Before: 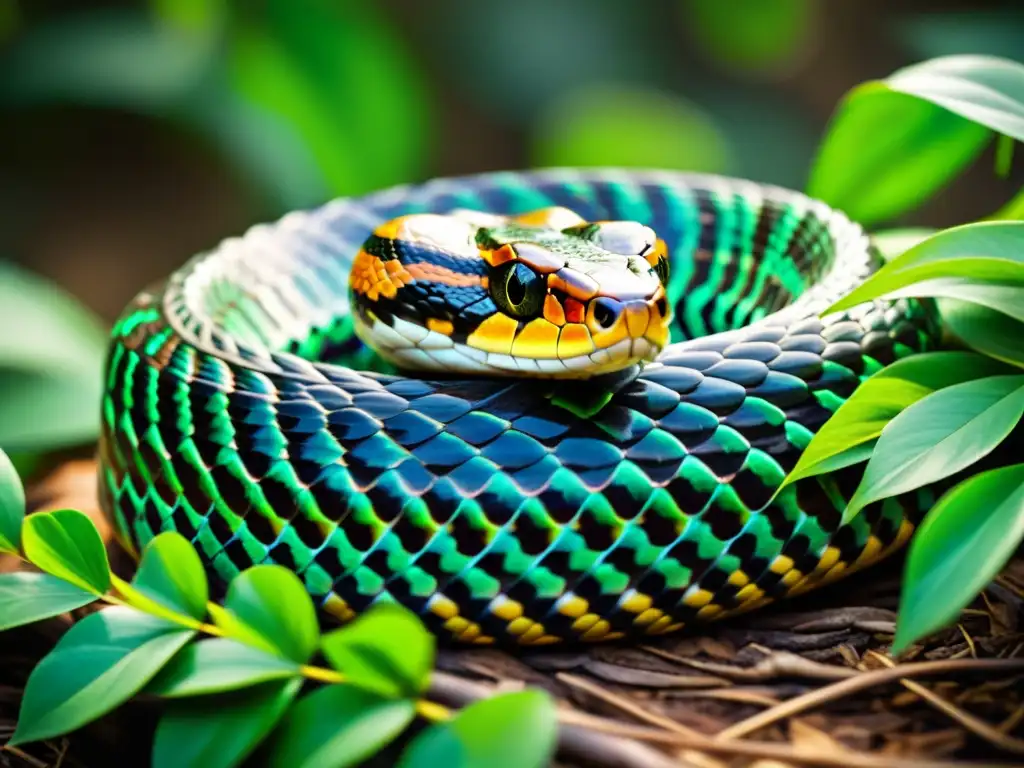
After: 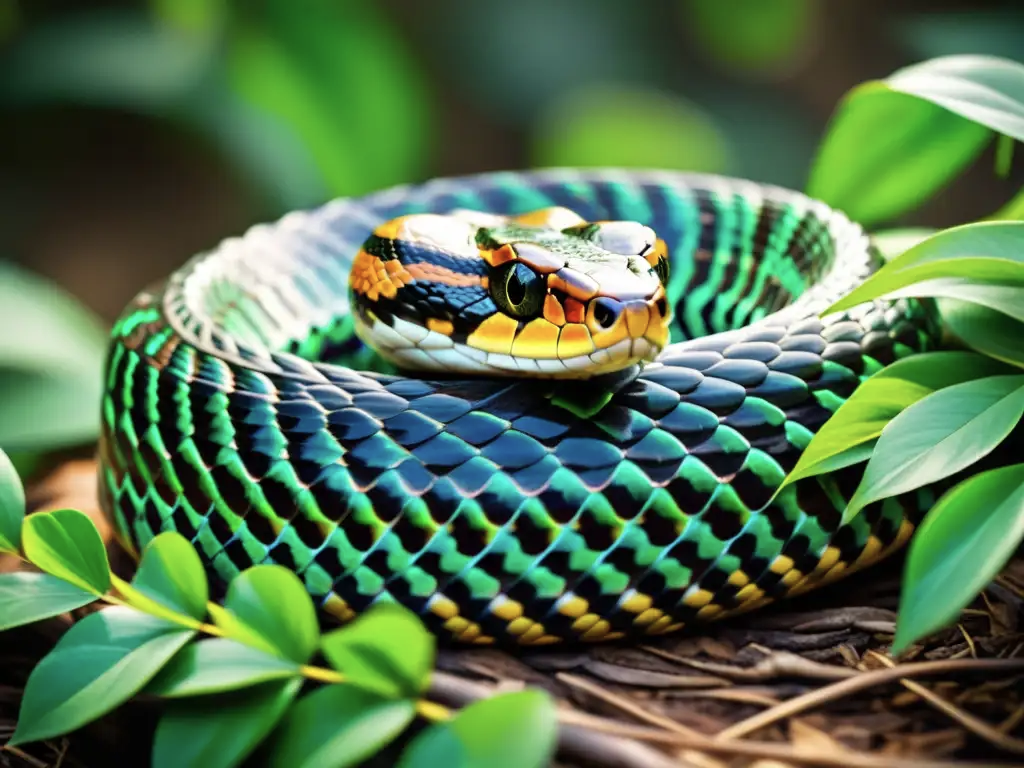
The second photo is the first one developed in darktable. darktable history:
color correction: highlights b* -0.03, saturation 0.843
